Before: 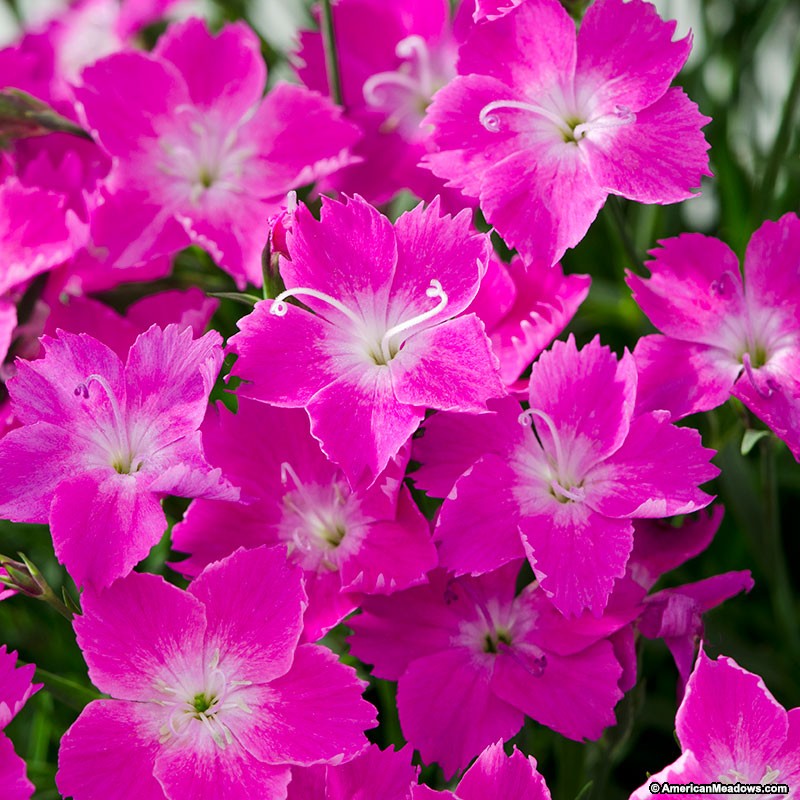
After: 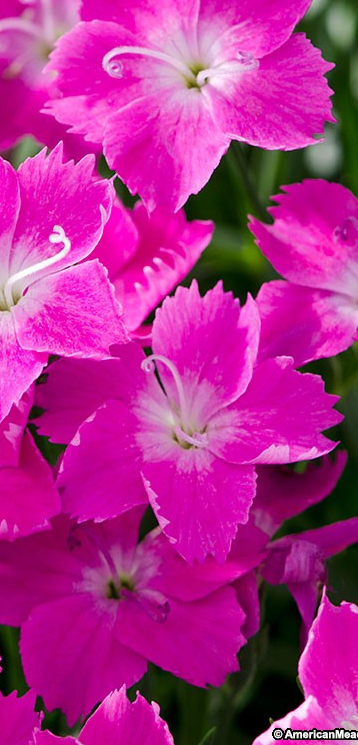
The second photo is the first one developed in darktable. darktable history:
crop: left 47.223%, top 6.867%, right 7.979%
